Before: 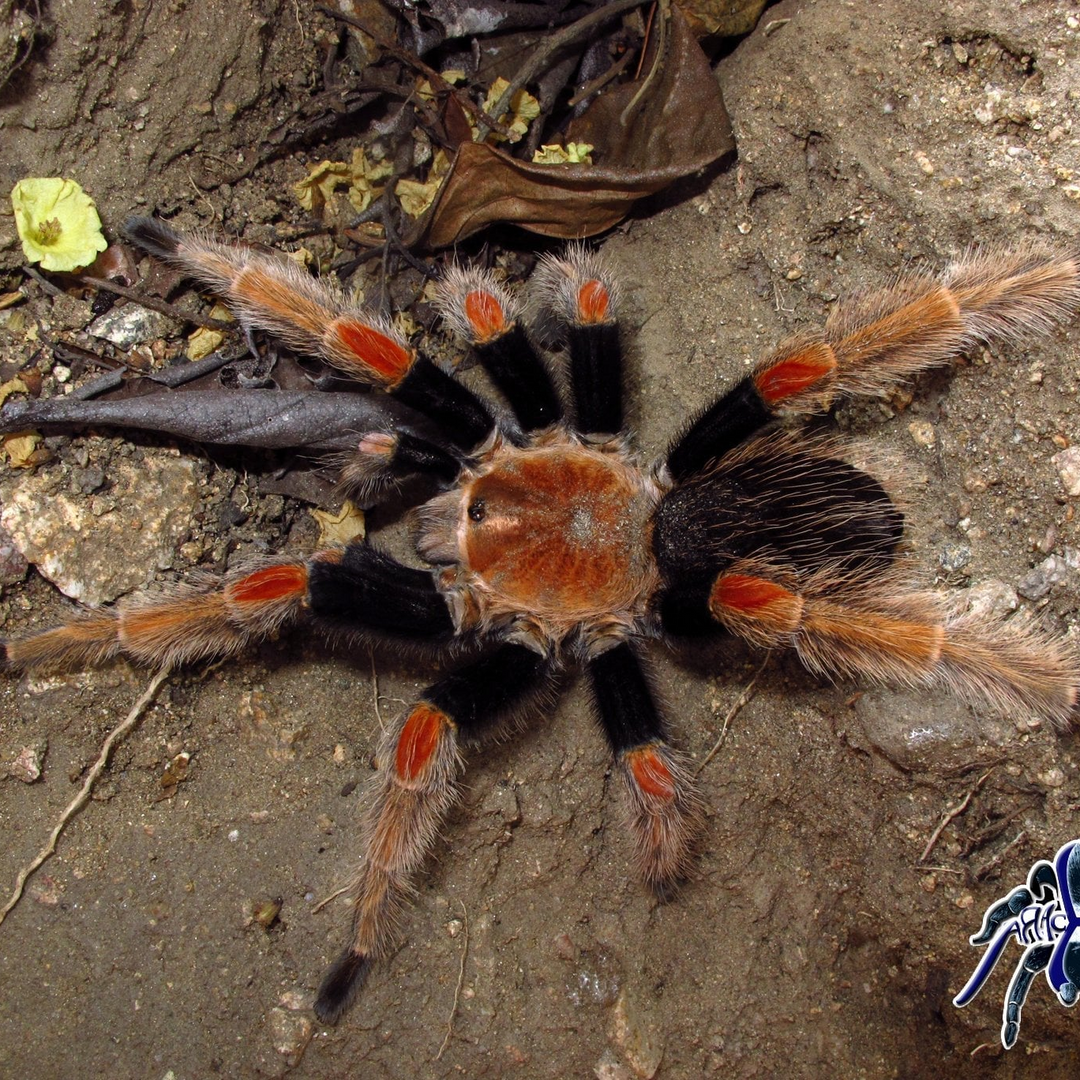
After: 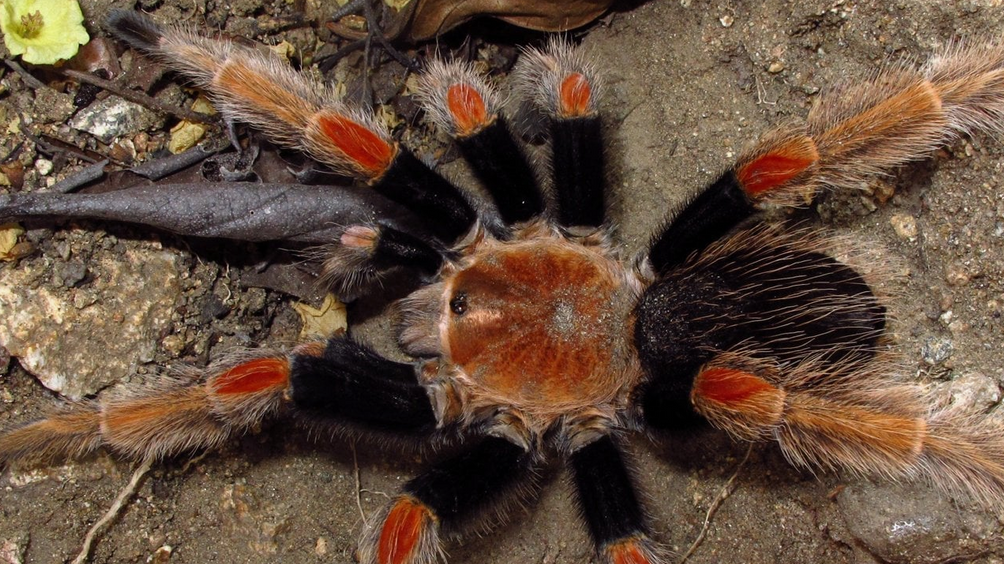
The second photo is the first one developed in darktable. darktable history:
crop: left 1.744%, top 19.225%, right 5.069%, bottom 28.357%
exposure: exposure -0.116 EV, compensate exposure bias true, compensate highlight preservation false
